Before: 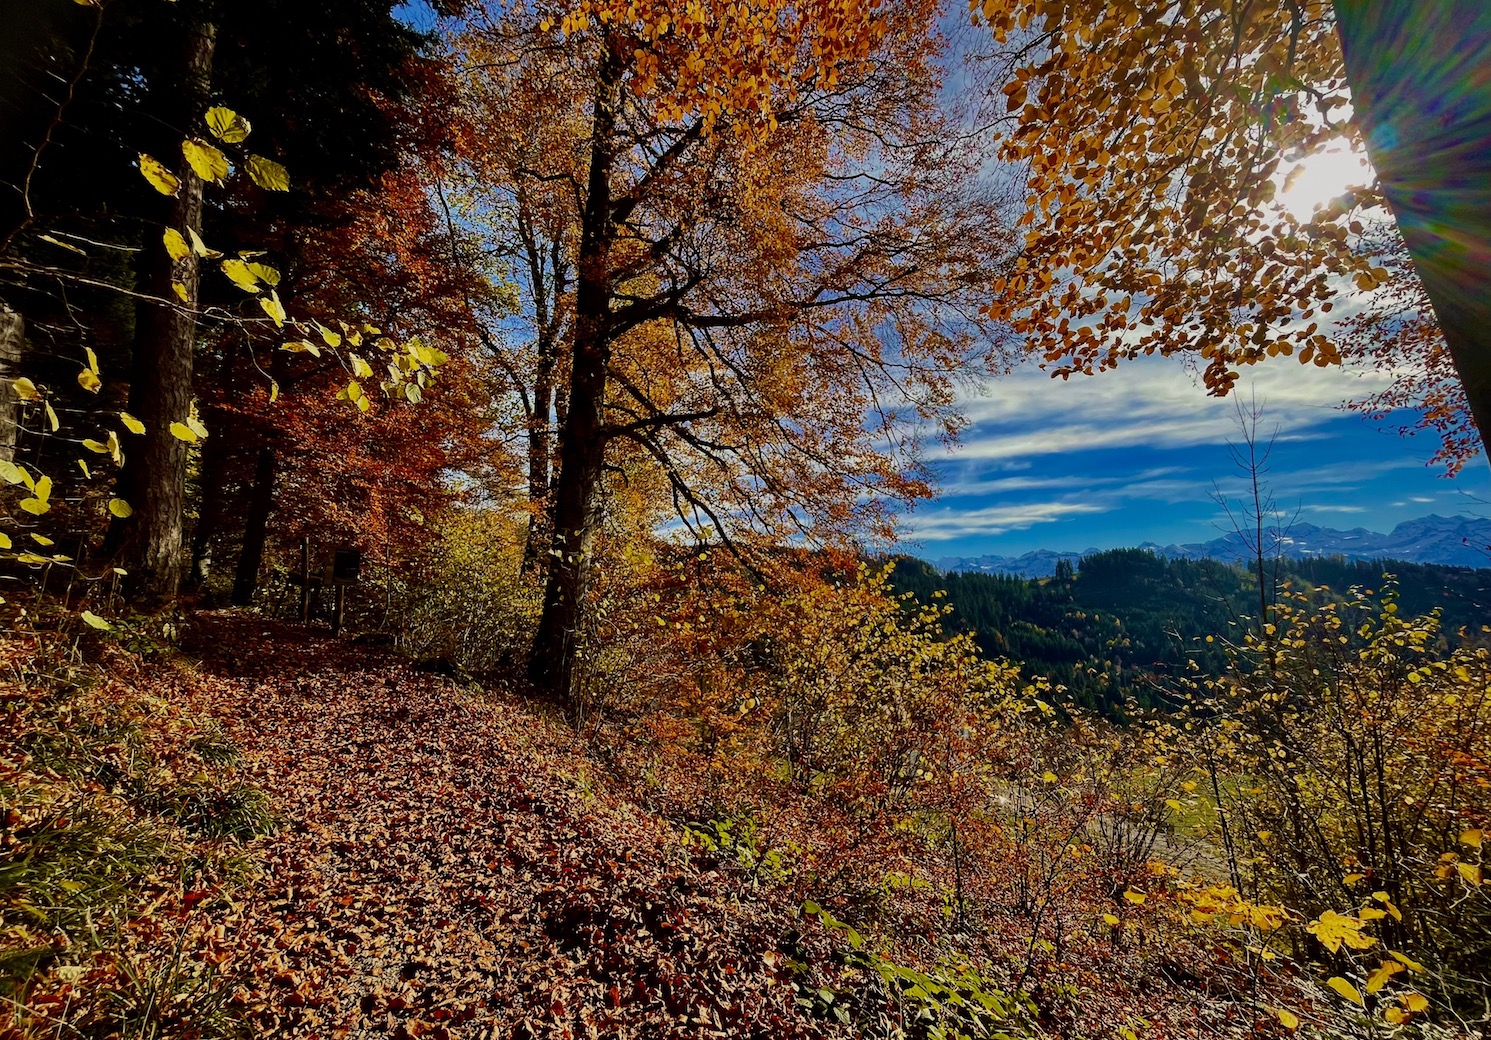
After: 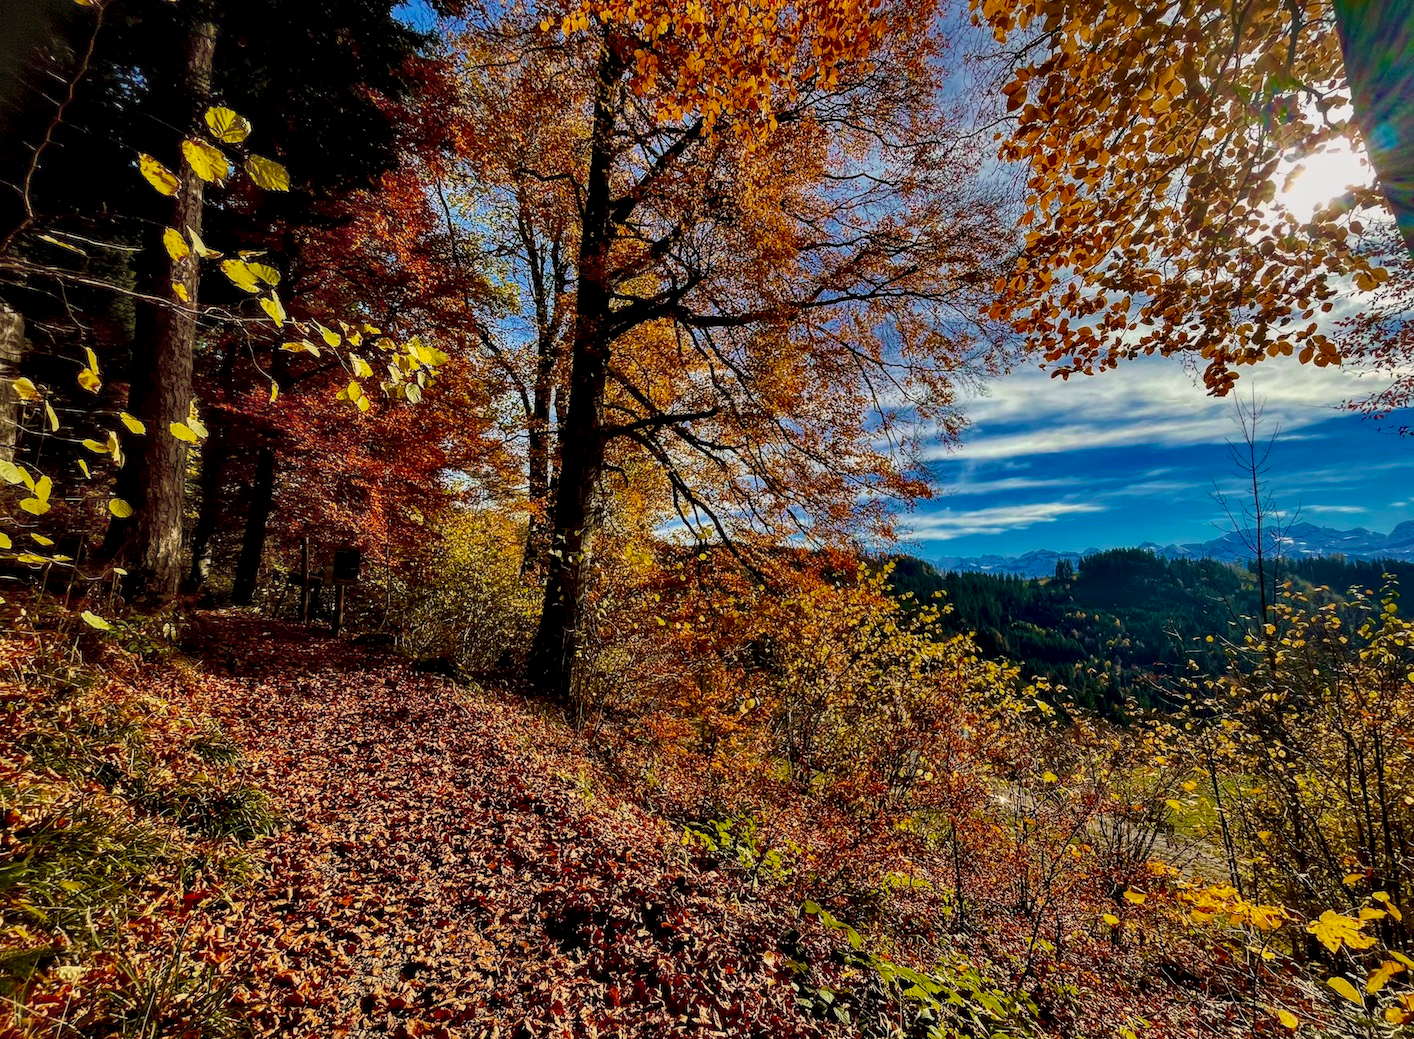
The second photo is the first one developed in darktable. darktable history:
shadows and highlights: shadows 62.14, white point adjustment 0.545, highlights -34.49, compress 84.28%
crop and rotate: left 0%, right 5.113%
contrast equalizer: y [[0.514, 0.573, 0.581, 0.508, 0.5, 0.5], [0.5 ×6], [0.5 ×6], [0 ×6], [0 ×6]], mix 0.594
local contrast: on, module defaults
